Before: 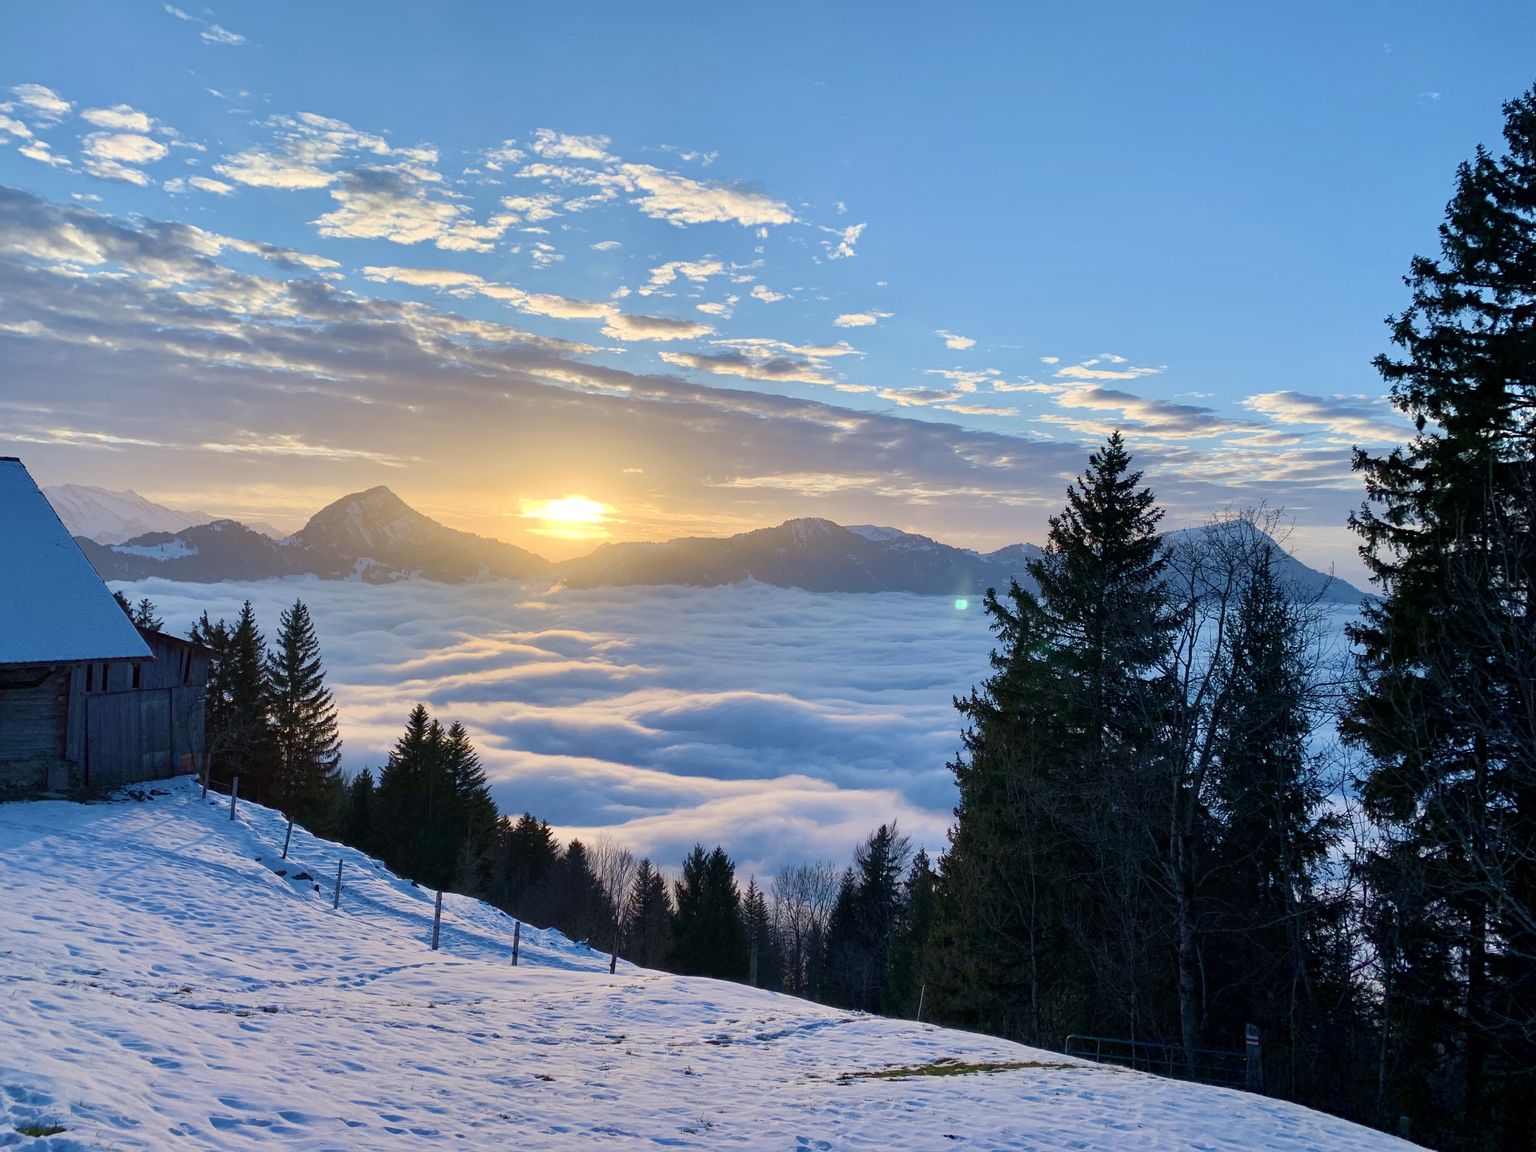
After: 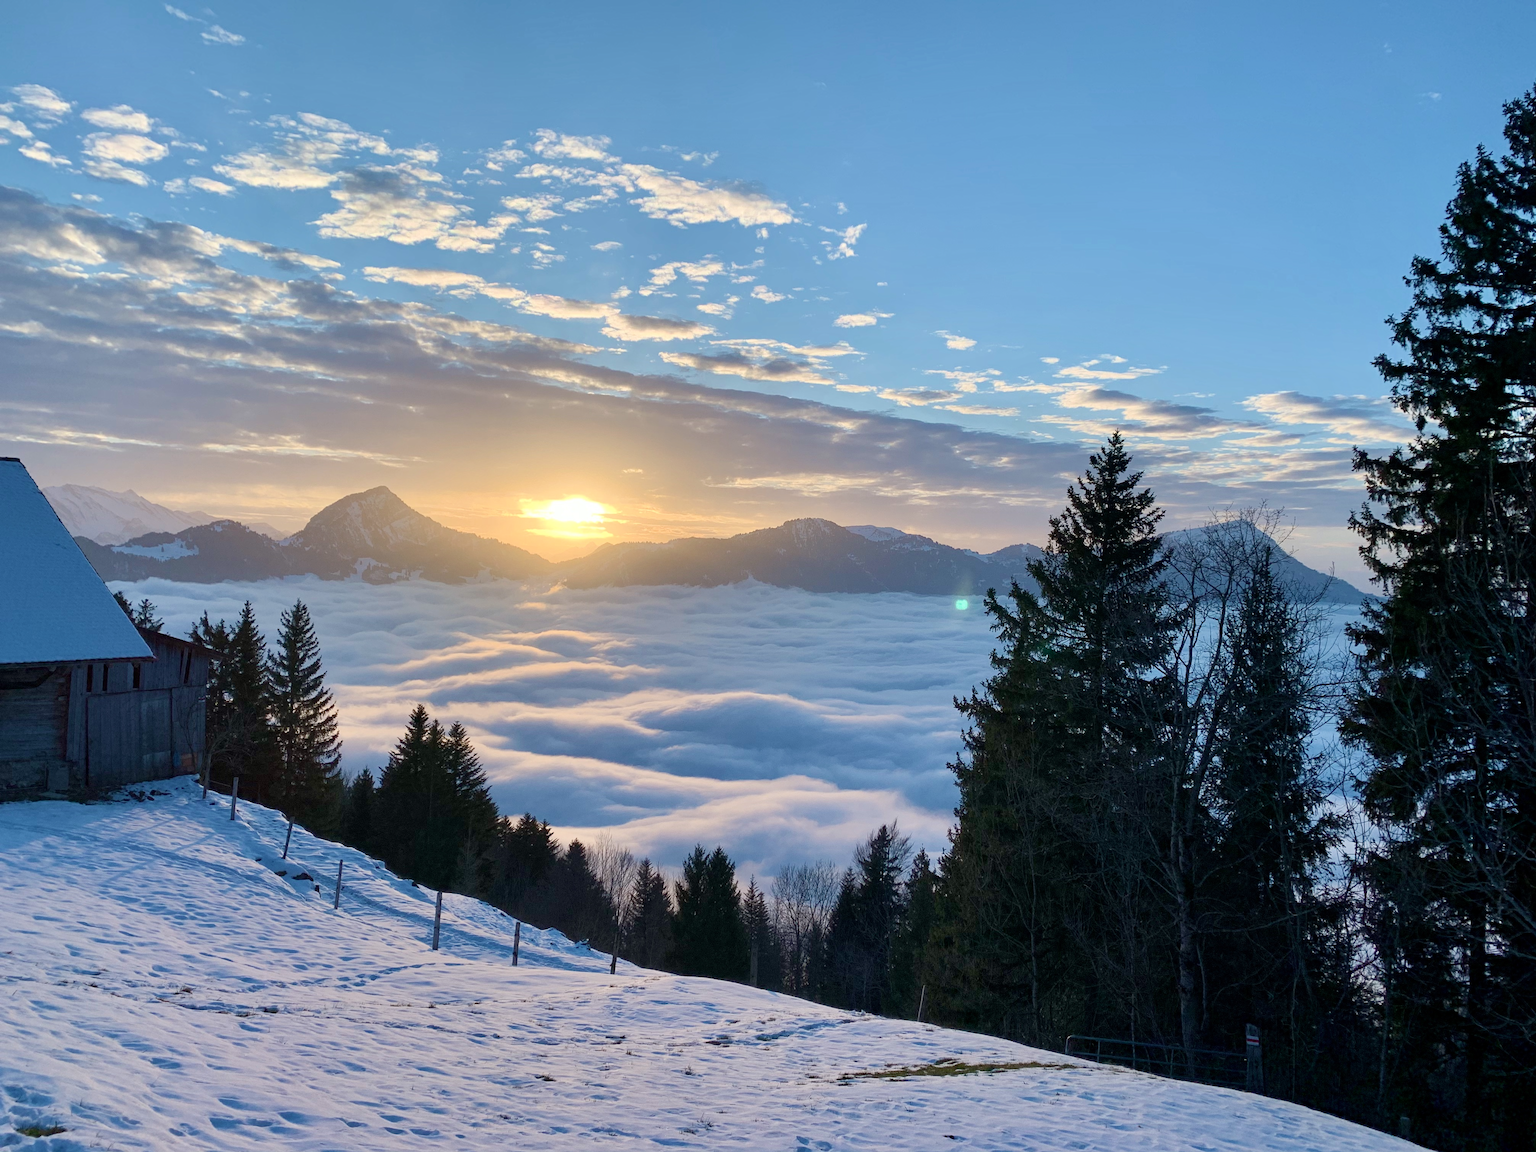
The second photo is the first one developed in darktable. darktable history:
contrast brightness saturation: saturation -0.166
